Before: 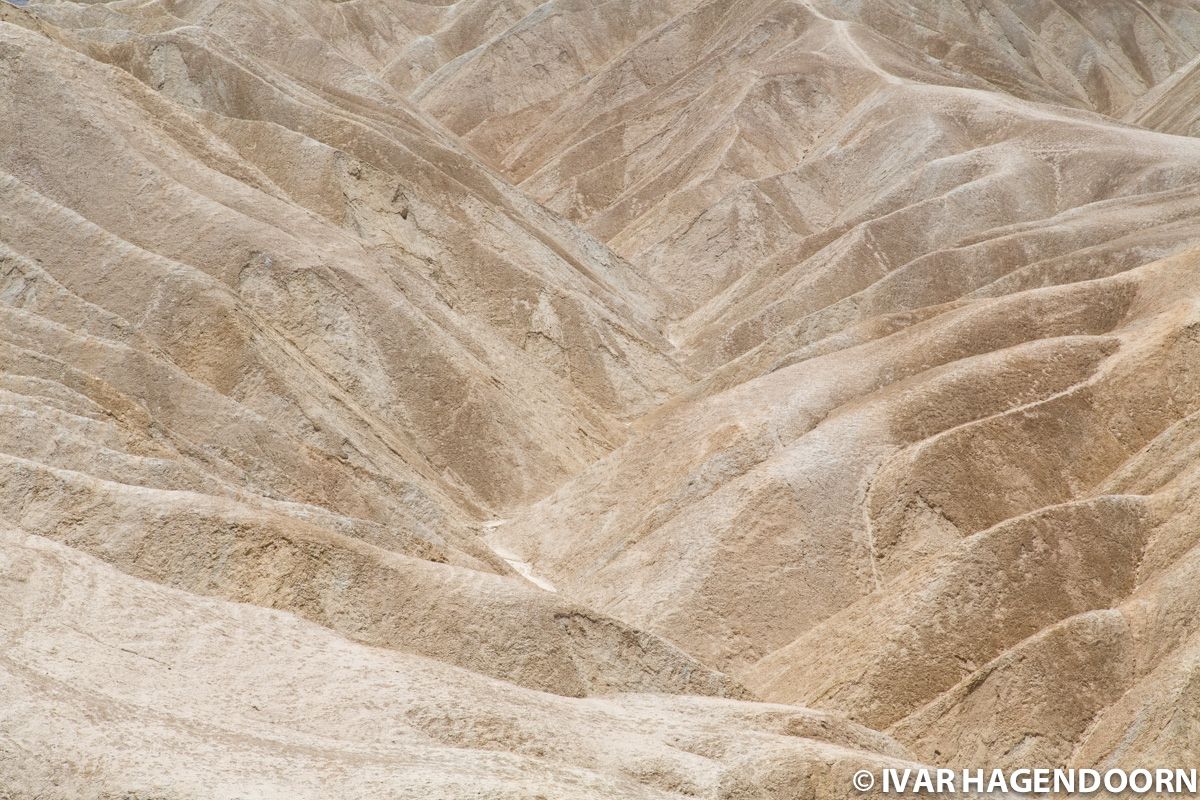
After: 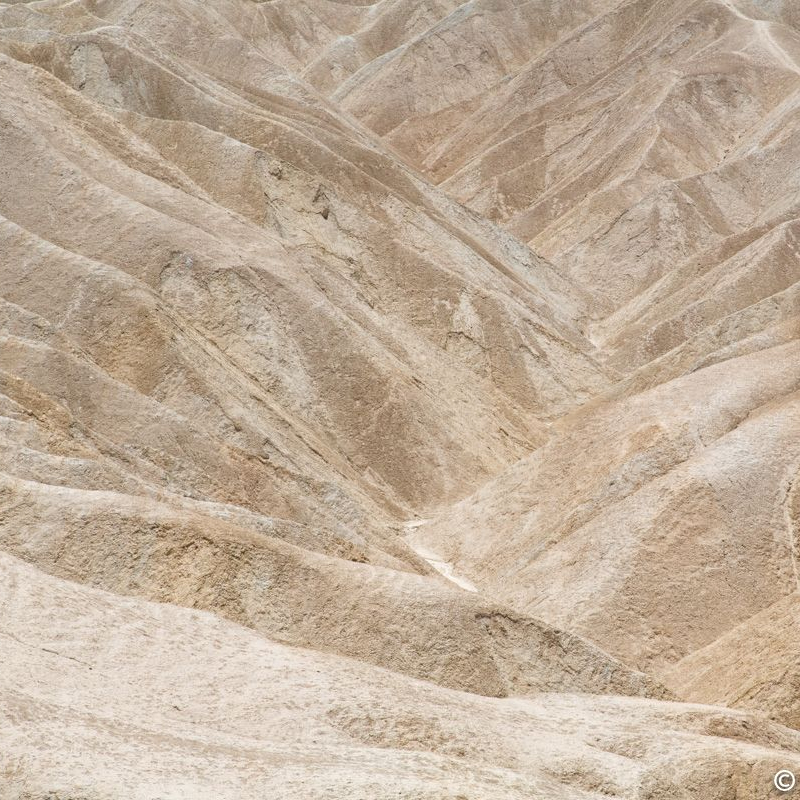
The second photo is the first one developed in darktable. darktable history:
shadows and highlights: shadows 12, white point adjustment 1.2, highlights -0.36, soften with gaussian
crop and rotate: left 6.617%, right 26.717%
